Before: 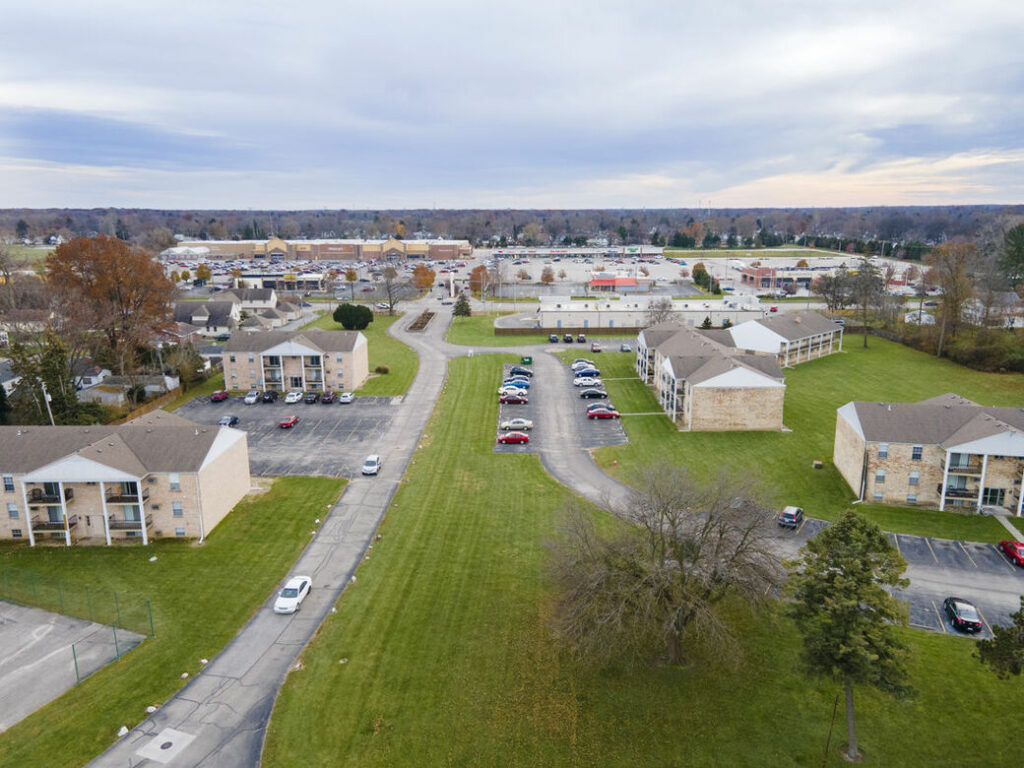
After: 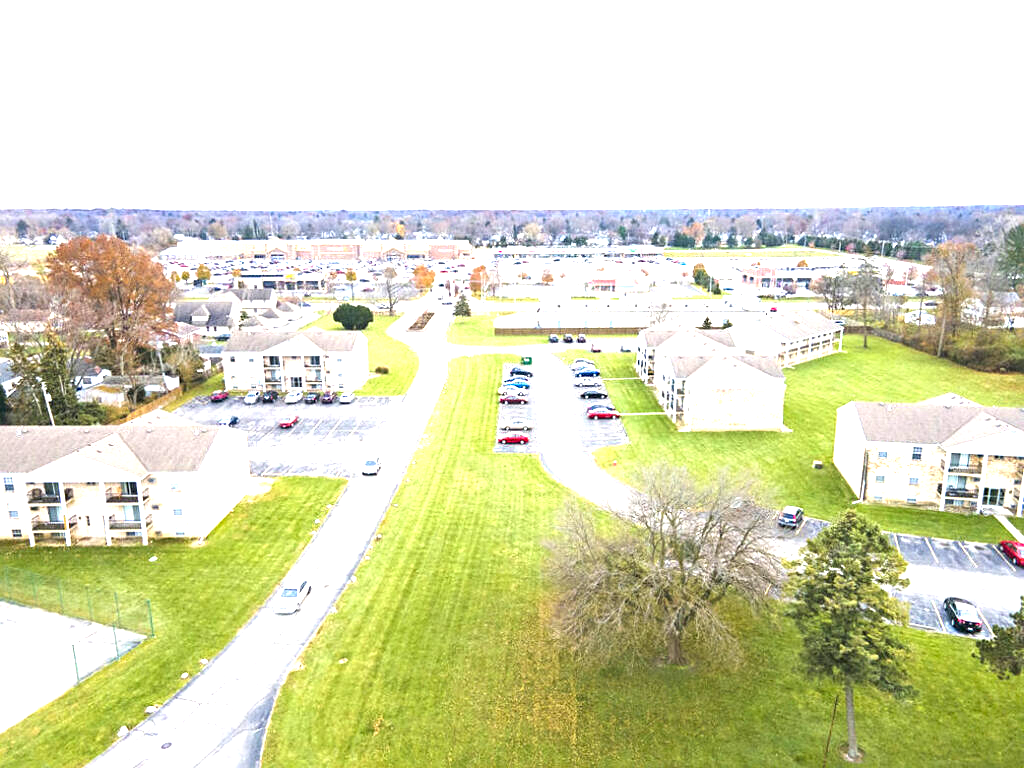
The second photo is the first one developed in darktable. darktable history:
exposure: exposure 2.003 EV, compensate highlight preservation false
sharpen: radius 2.529, amount 0.323
